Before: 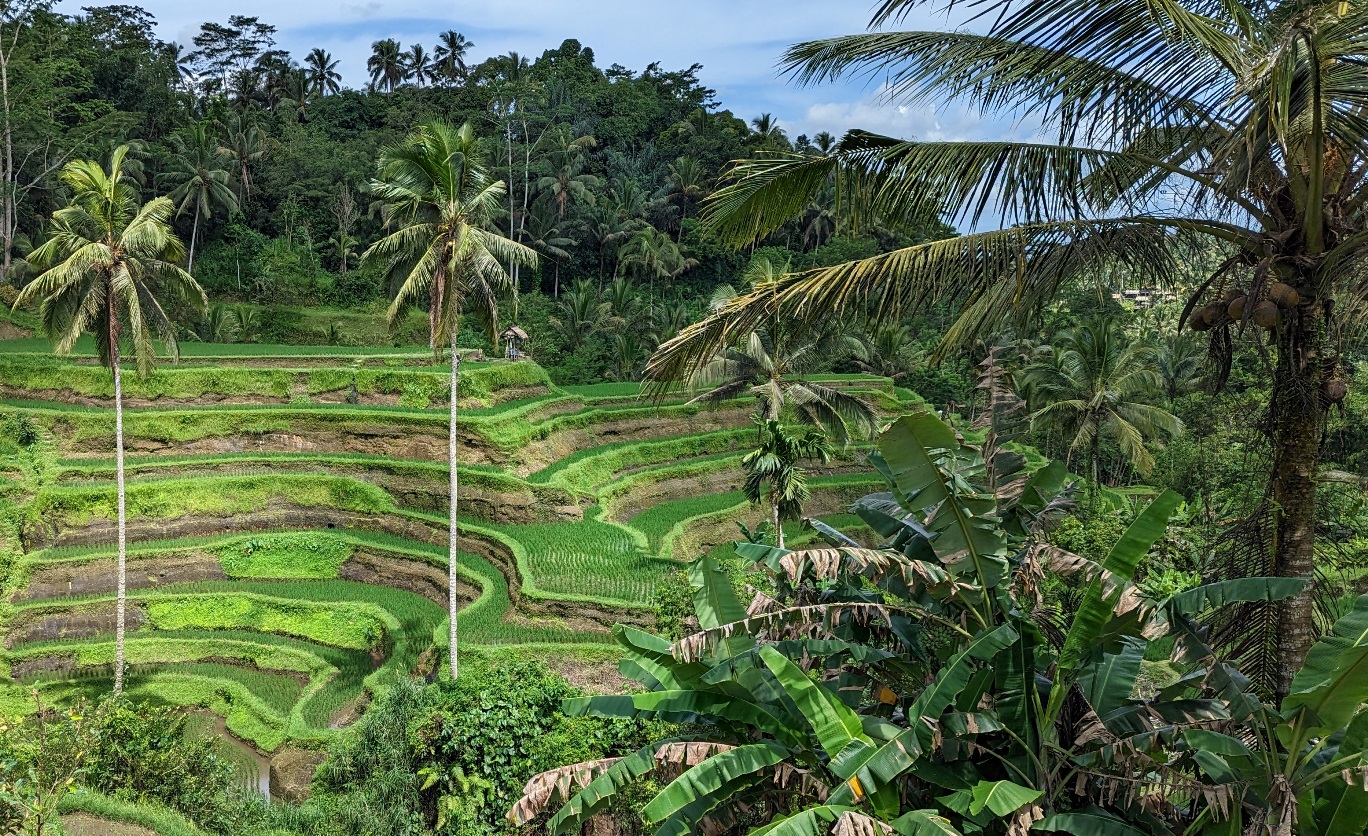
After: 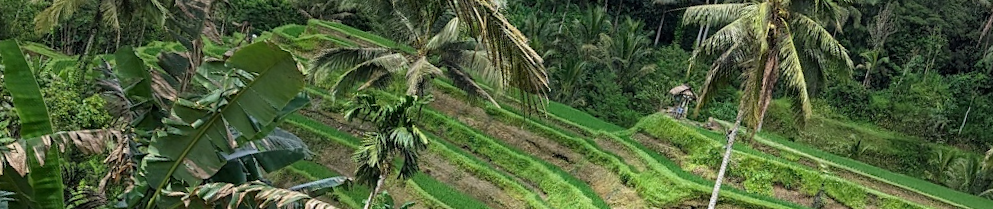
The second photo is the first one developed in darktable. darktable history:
rotate and perspective: rotation -1.75°, automatic cropping off
crop and rotate: angle 16.12°, top 30.835%, bottom 35.653%
